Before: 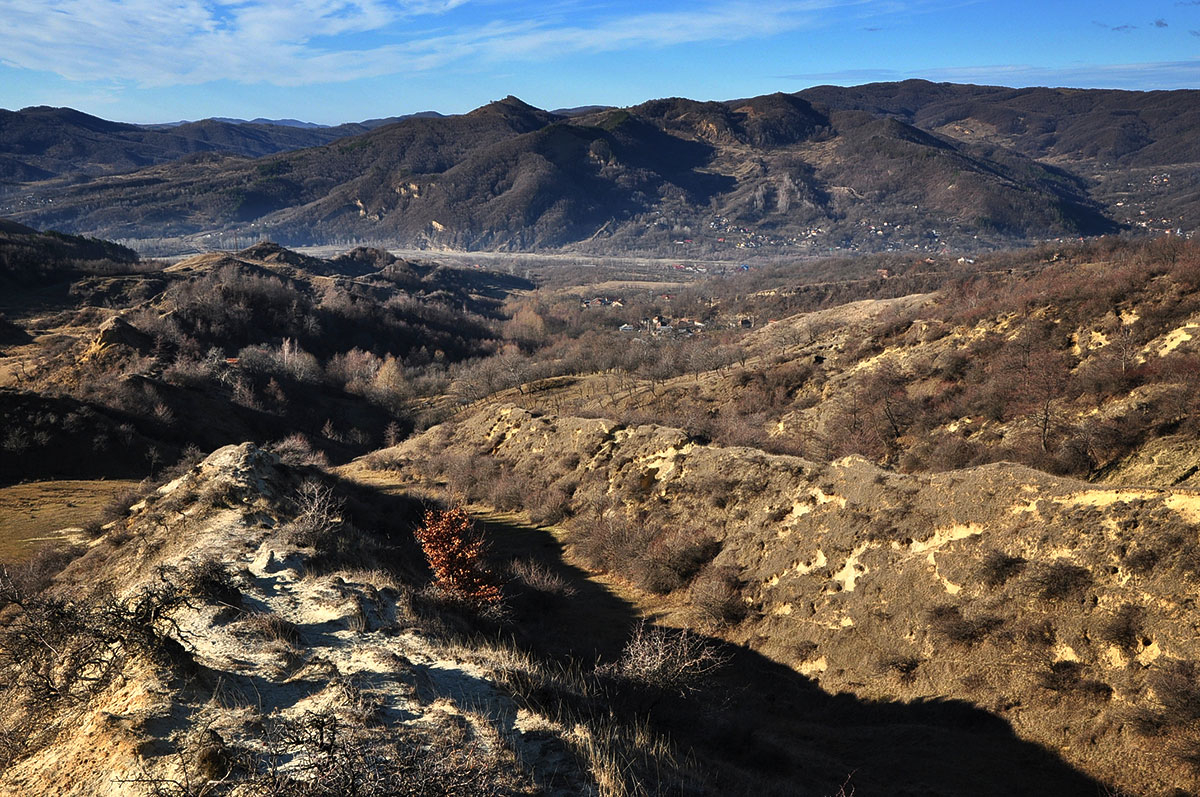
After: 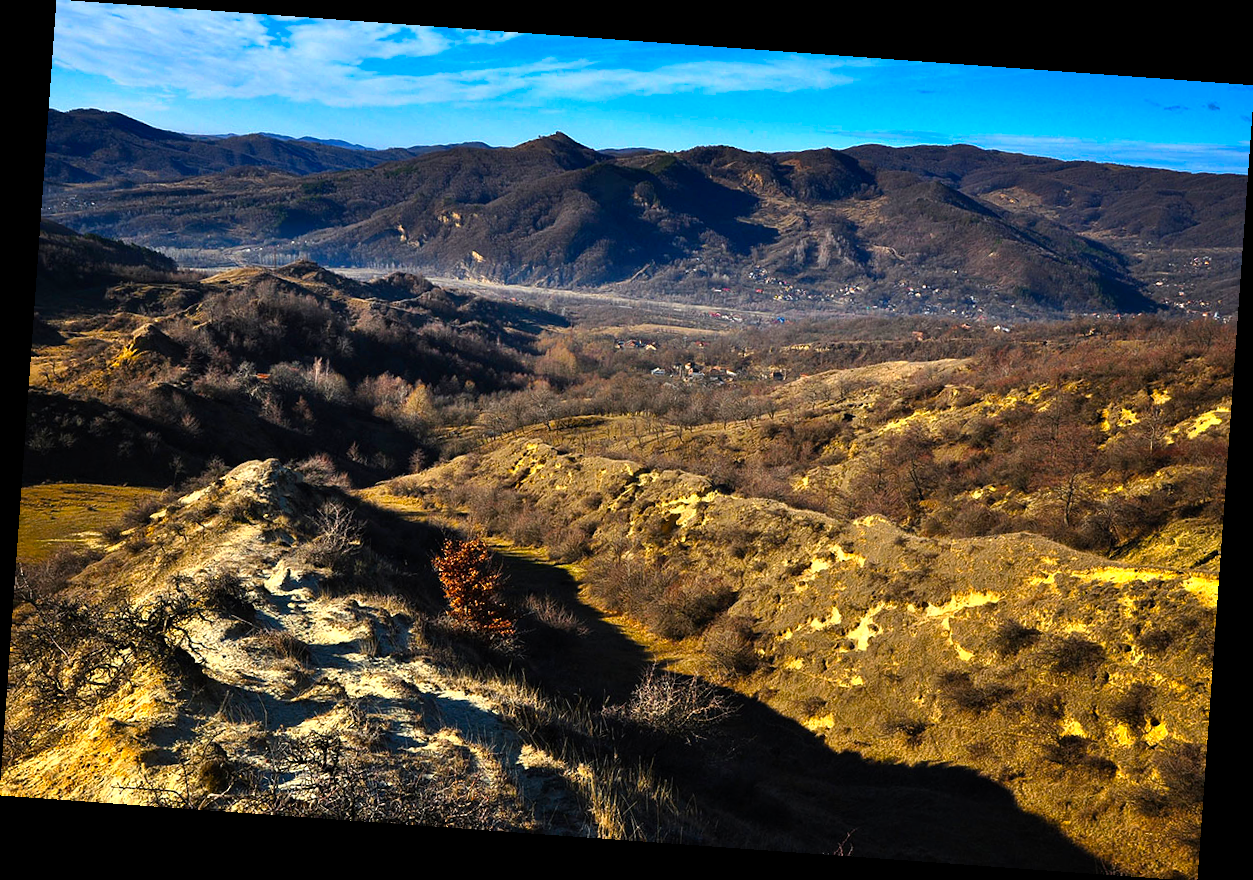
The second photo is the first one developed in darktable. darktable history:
color balance rgb: linear chroma grading › global chroma 50%, perceptual saturation grading › global saturation 2.34%, global vibrance 6.64%, contrast 12.71%, saturation formula JzAzBz (2021)
rotate and perspective: rotation 4.1°, automatic cropping off
